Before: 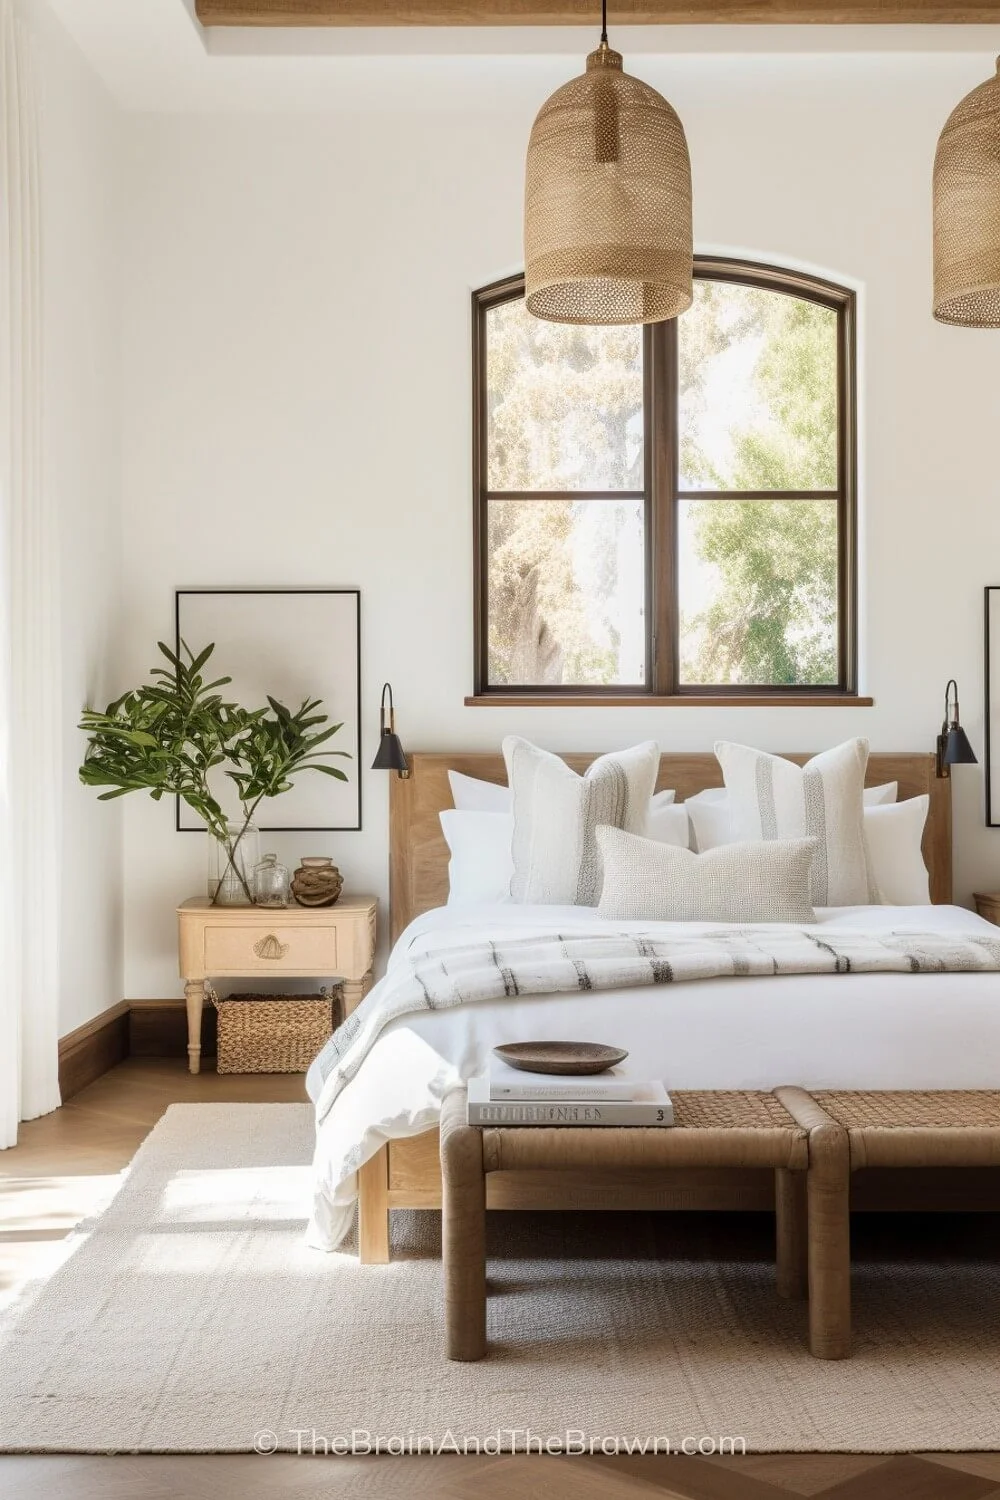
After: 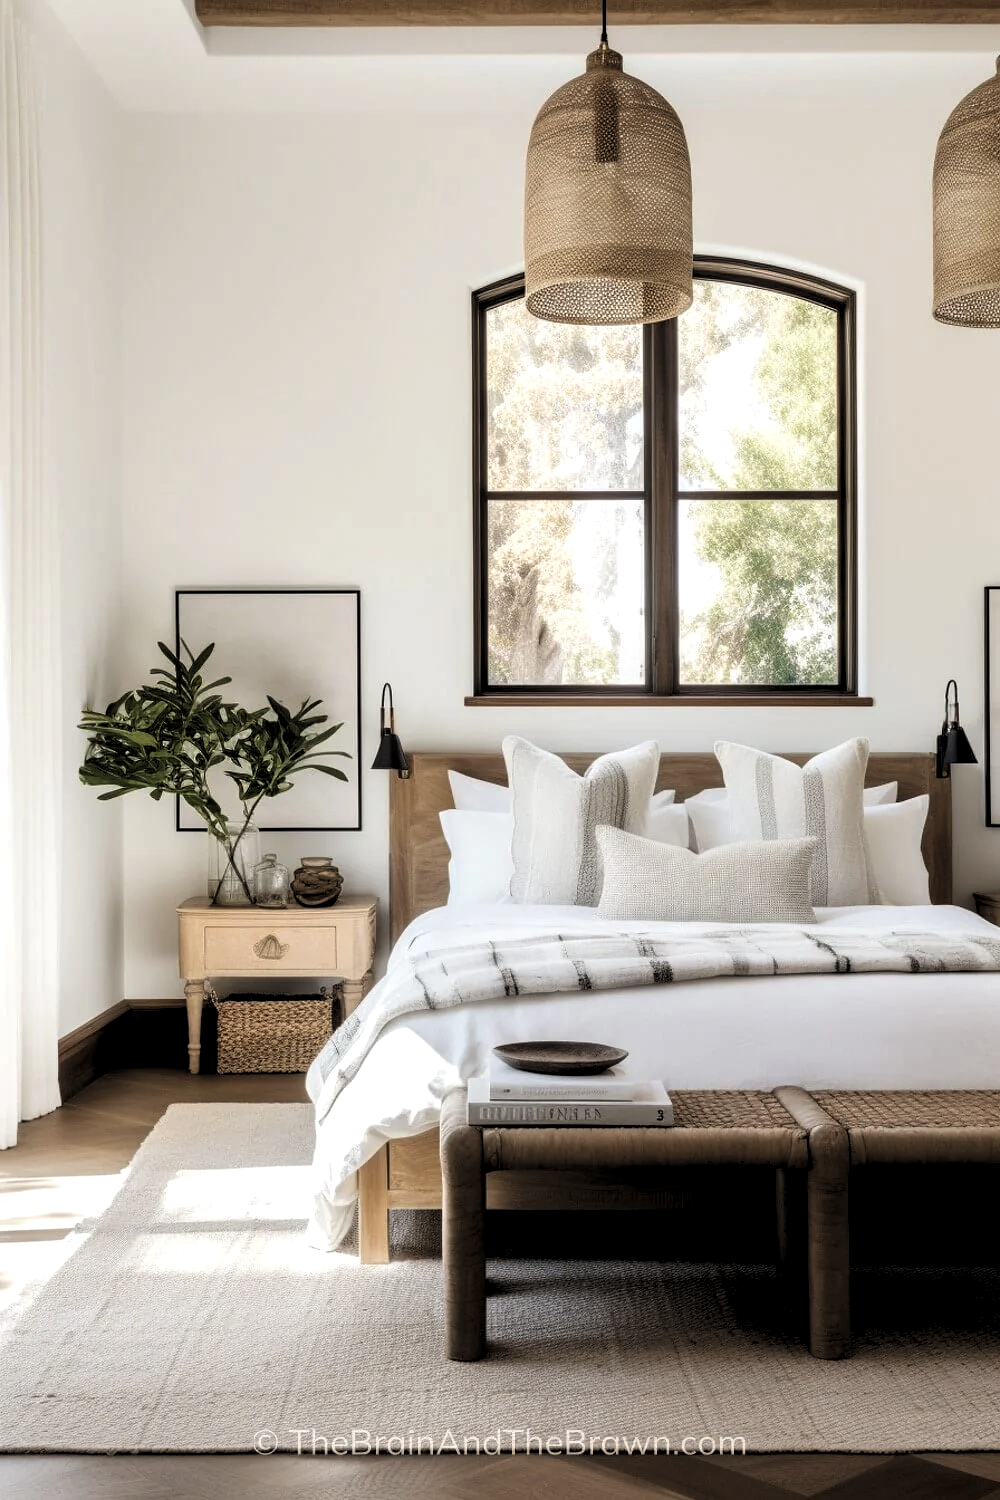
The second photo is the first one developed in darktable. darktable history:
levels: levels [0.182, 0.542, 0.902]
contrast brightness saturation: contrast -0.08, brightness -0.04, saturation -0.11
